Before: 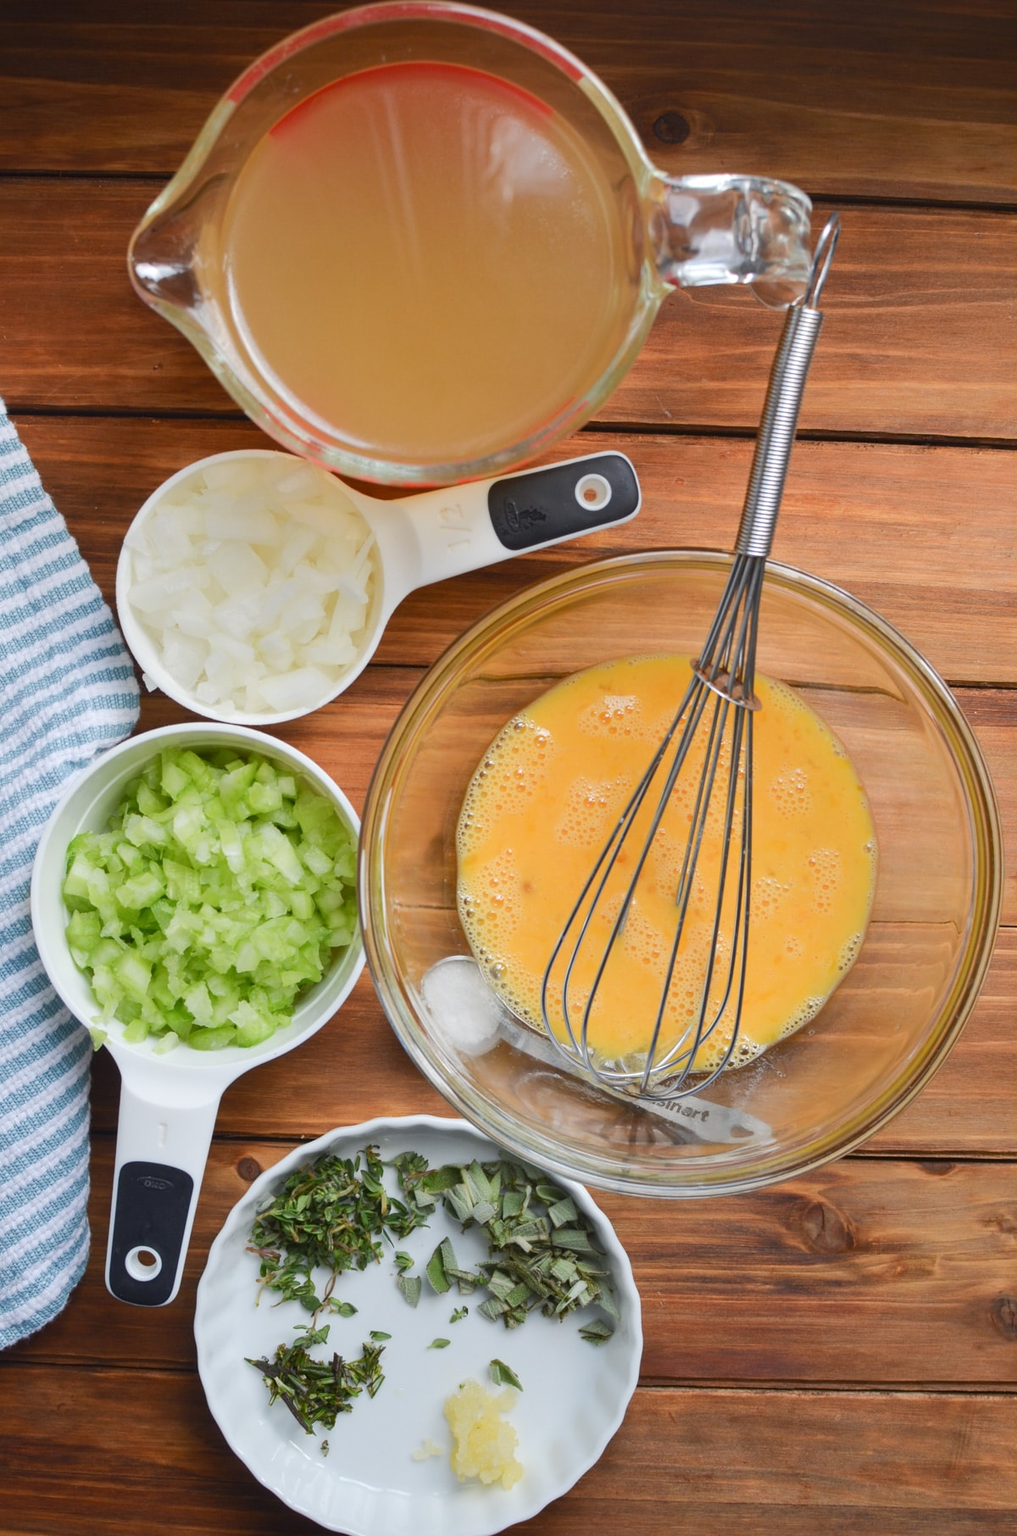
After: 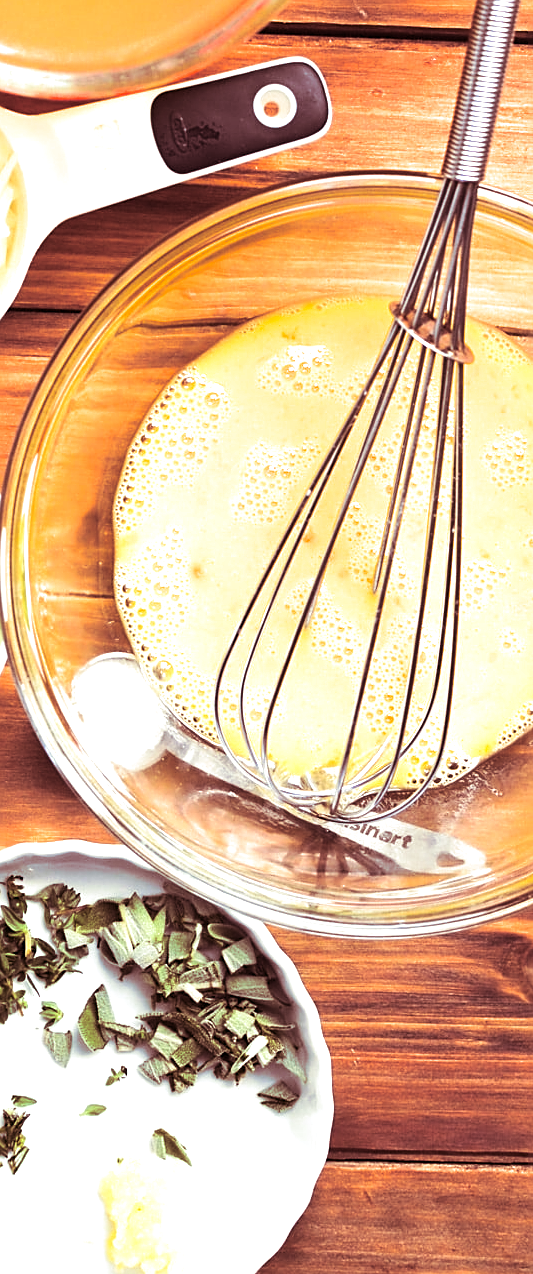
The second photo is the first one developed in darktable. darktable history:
exposure: black level correction 0.001, exposure 0.5 EV, compensate exposure bias true, compensate highlight preservation false
crop: left 35.432%, top 26.233%, right 20.145%, bottom 3.432%
sharpen: on, module defaults
color correction: highlights a* 3.22, highlights b* 1.93, saturation 1.19
split-toning: compress 20%
tone equalizer: -8 EV -0.75 EV, -7 EV -0.7 EV, -6 EV -0.6 EV, -5 EV -0.4 EV, -3 EV 0.4 EV, -2 EV 0.6 EV, -1 EV 0.7 EV, +0 EV 0.75 EV, edges refinement/feathering 500, mask exposure compensation -1.57 EV, preserve details no
levels: levels [0, 0.492, 0.984]
